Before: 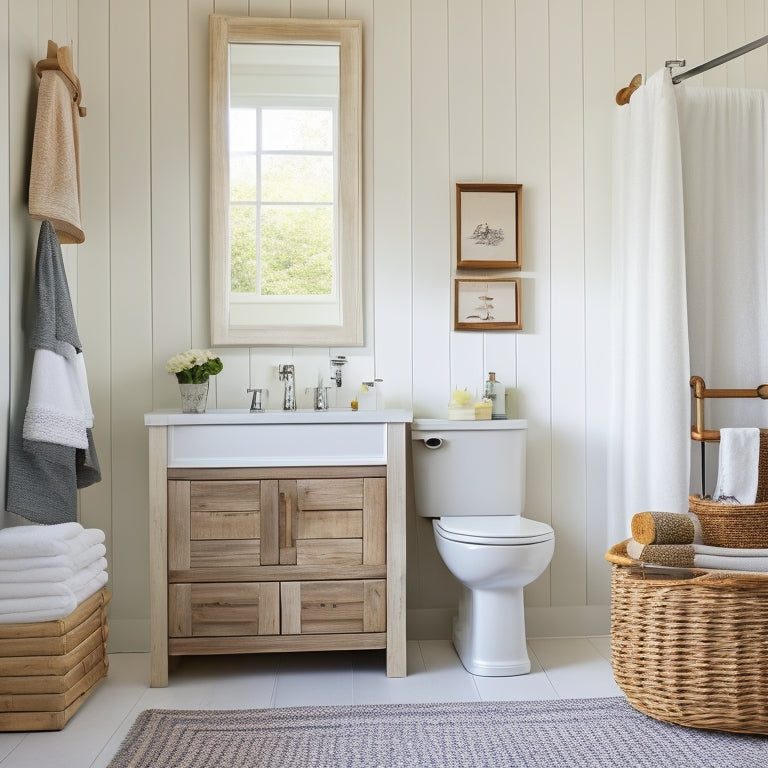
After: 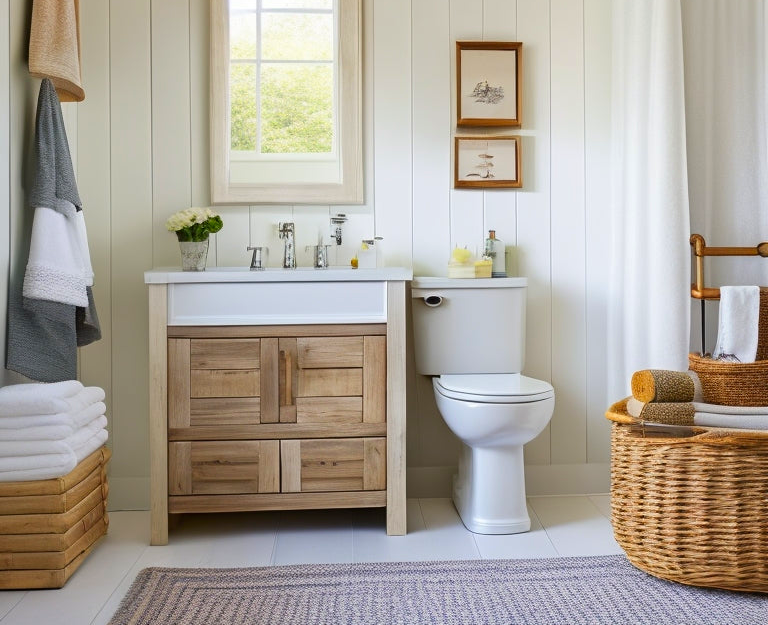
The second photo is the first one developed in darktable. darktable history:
contrast brightness saturation: brightness -0.02, saturation 0.35
shadows and highlights: radius 331.84, shadows 53.55, highlights -100, compress 94.63%, highlights color adjustment 73.23%, soften with gaussian
crop and rotate: top 18.507%
